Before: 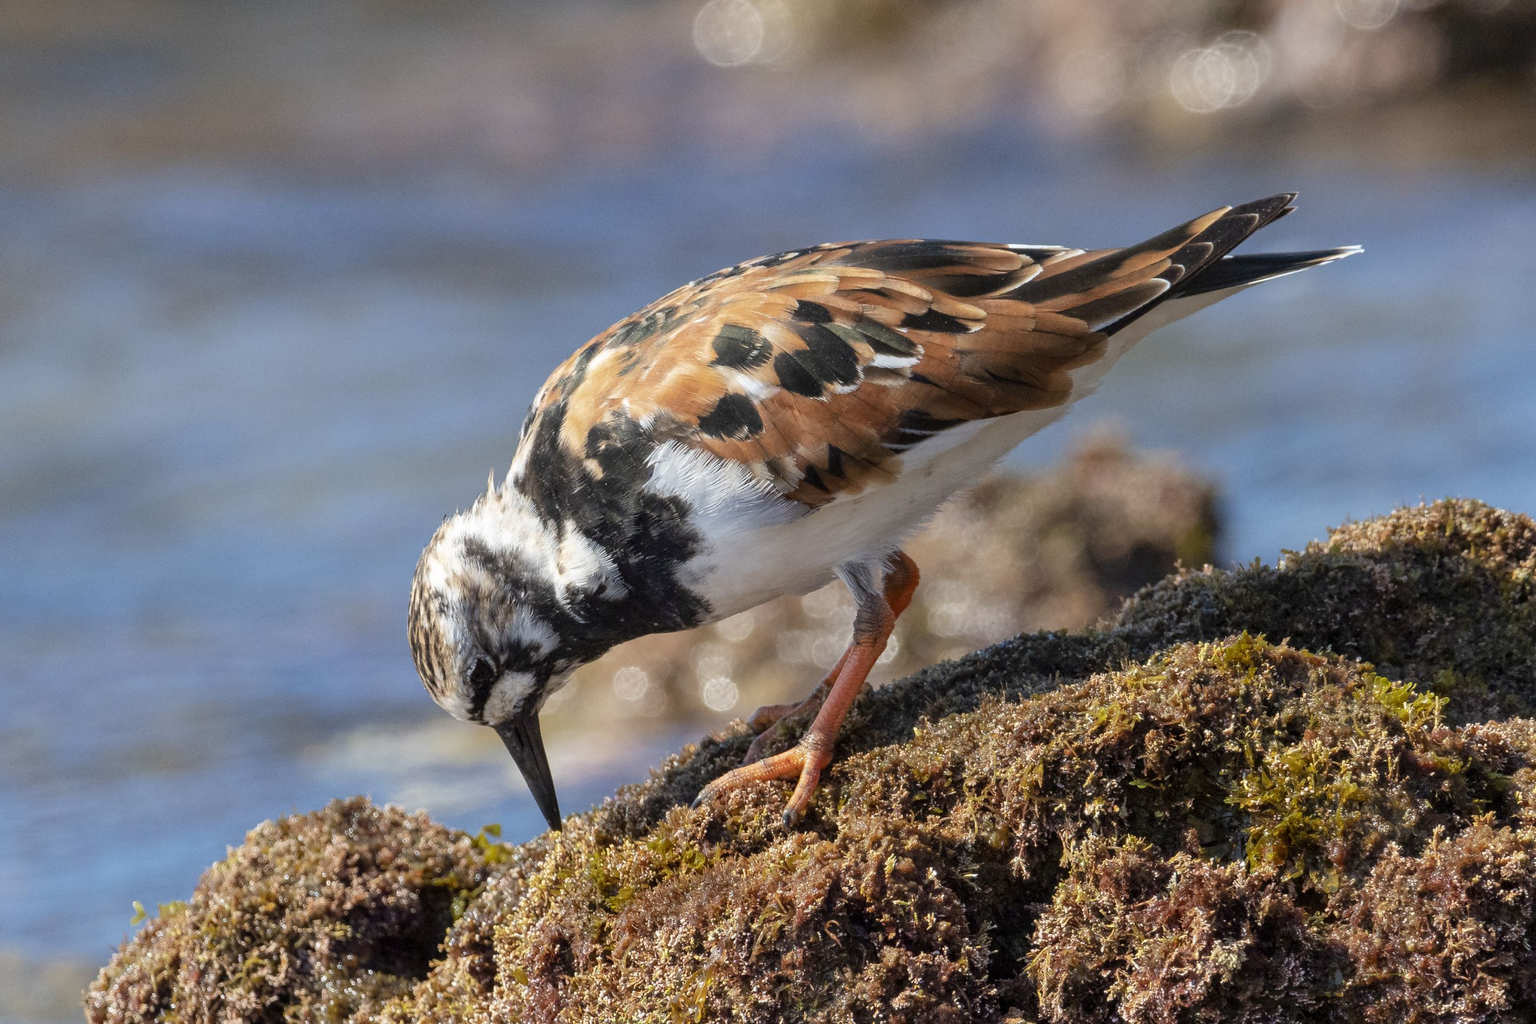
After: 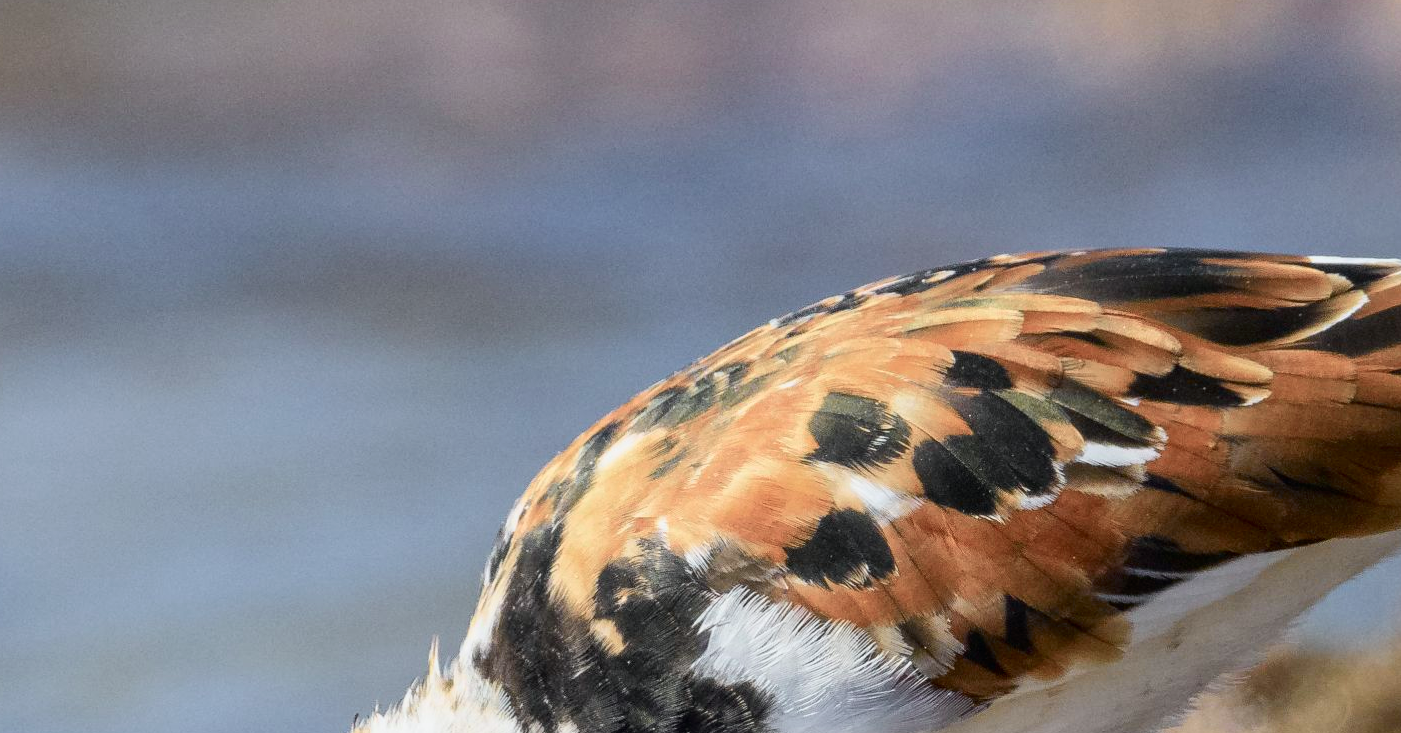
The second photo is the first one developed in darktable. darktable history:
crop: left 15.306%, top 9.065%, right 30.789%, bottom 48.638%
tone curve: curves: ch0 [(0, 0) (0.058, 0.027) (0.214, 0.183) (0.304, 0.288) (0.522, 0.549) (0.658, 0.7) (0.741, 0.775) (0.844, 0.866) (0.986, 0.957)]; ch1 [(0, 0) (0.172, 0.123) (0.312, 0.296) (0.437, 0.429) (0.471, 0.469) (0.502, 0.5) (0.513, 0.515) (0.572, 0.603) (0.617, 0.653) (0.68, 0.724) (0.889, 0.924) (1, 1)]; ch2 [(0, 0) (0.411, 0.424) (0.489, 0.49) (0.502, 0.5) (0.517, 0.519) (0.549, 0.578) (0.604, 0.628) (0.693, 0.686) (1, 1)], color space Lab, independent channels, preserve colors none
